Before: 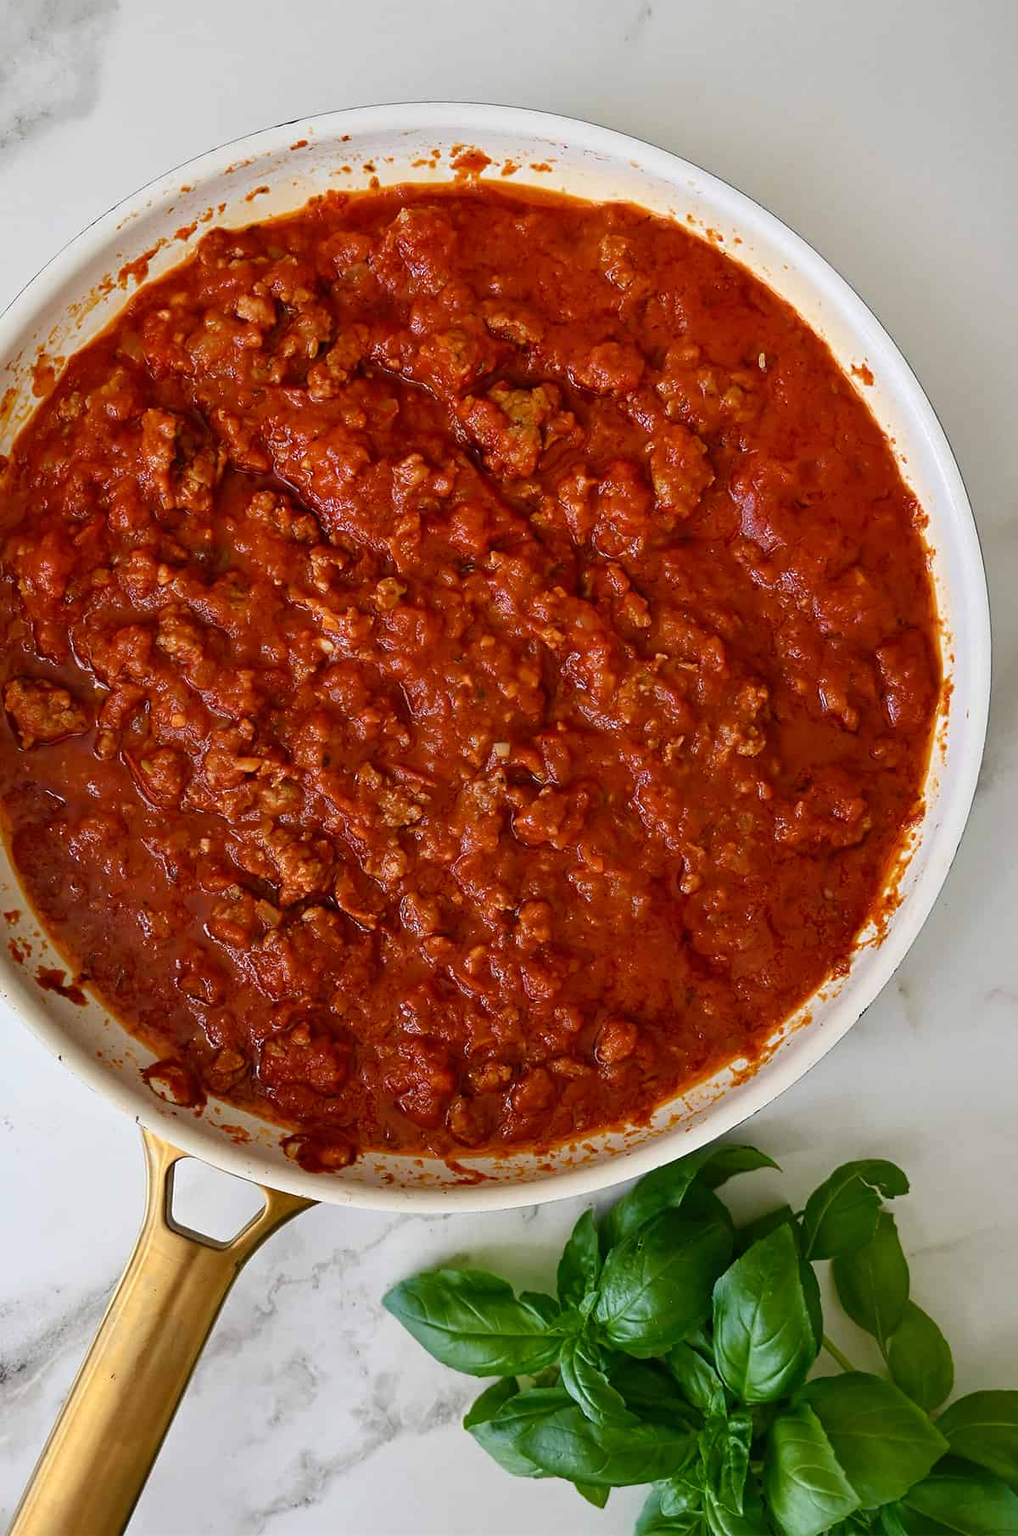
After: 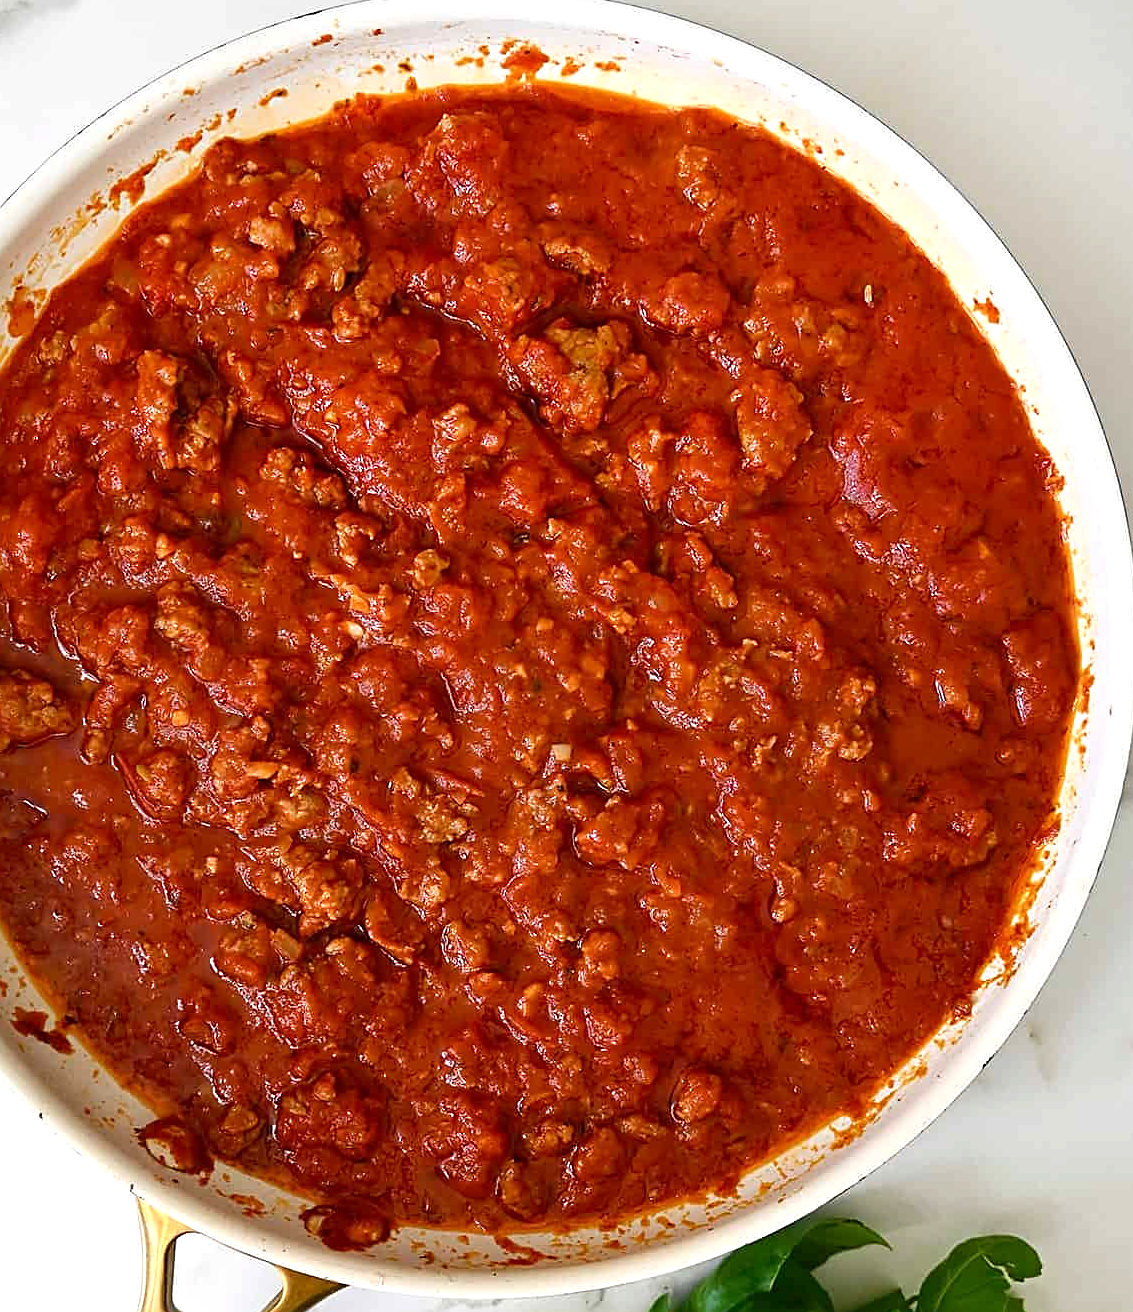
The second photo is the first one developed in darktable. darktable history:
crop: left 2.552%, top 7.263%, right 3.009%, bottom 20.249%
sharpen: on, module defaults
exposure: black level correction 0.001, exposure 0.499 EV, compensate exposure bias true, compensate highlight preservation false
